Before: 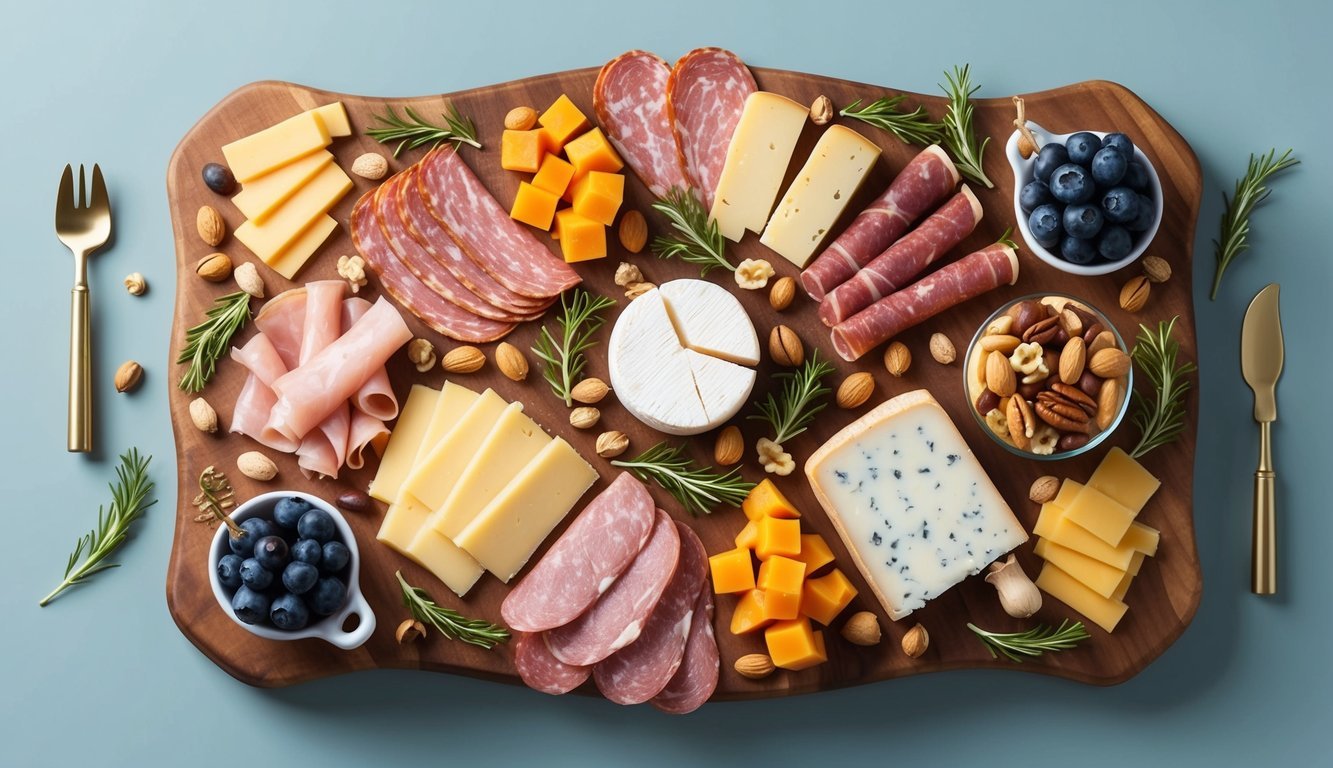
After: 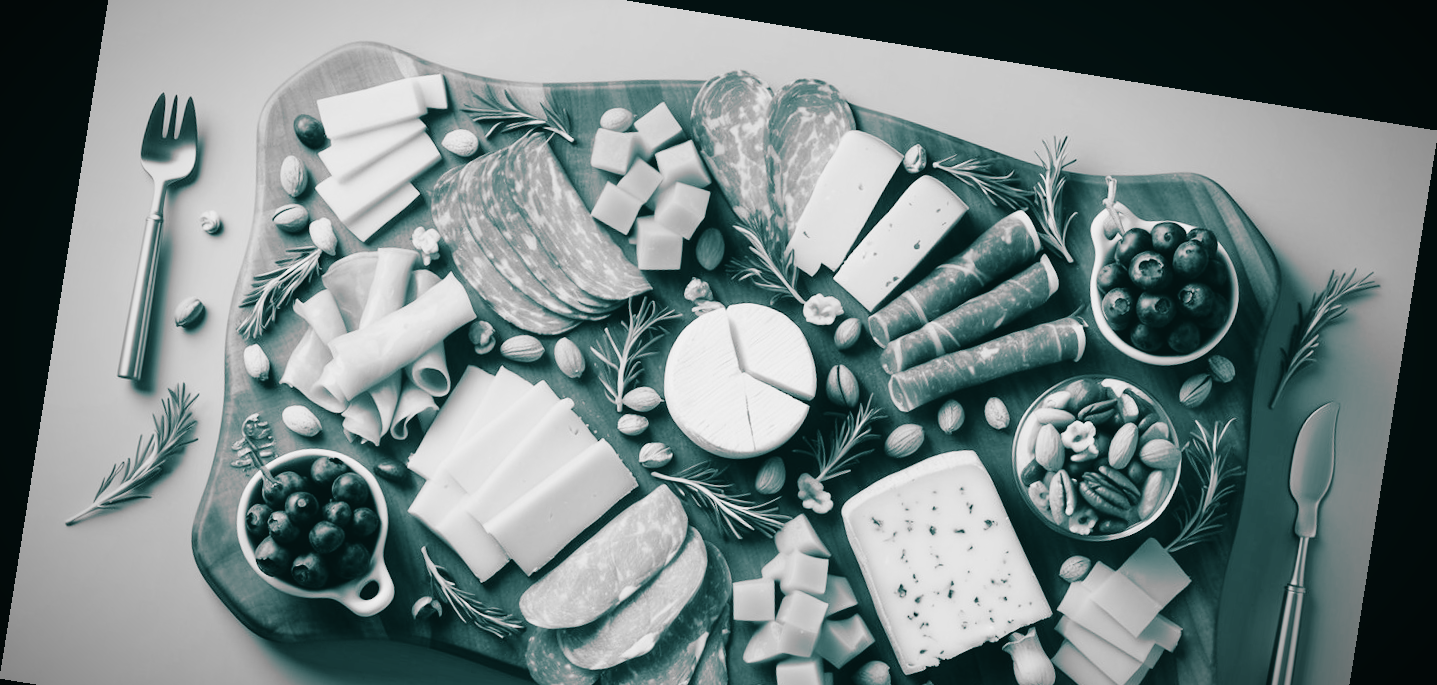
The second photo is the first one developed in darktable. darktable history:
split-toning: shadows › hue 183.6°, shadows › saturation 0.52, highlights › hue 0°, highlights › saturation 0
tone curve: curves: ch0 [(0, 0.037) (0.045, 0.055) (0.155, 0.138) (0.29, 0.325) (0.428, 0.513) (0.604, 0.71) (0.824, 0.882) (1, 0.965)]; ch1 [(0, 0) (0.339, 0.334) (0.445, 0.419) (0.476, 0.454) (0.498, 0.498) (0.53, 0.515) (0.557, 0.556) (0.609, 0.649) (0.716, 0.746) (1, 1)]; ch2 [(0, 0) (0.327, 0.318) (0.417, 0.426) (0.46, 0.453) (0.502, 0.5) (0.526, 0.52) (0.554, 0.541) (0.626, 0.65) (0.749, 0.746) (1, 1)], color space Lab, independent channels, preserve colors none
crop and rotate: top 8.293%, bottom 20.996%
vignetting: fall-off start 70.97%, brightness -0.584, saturation -0.118, width/height ratio 1.333
monochrome: on, module defaults
rotate and perspective: rotation 9.12°, automatic cropping off
